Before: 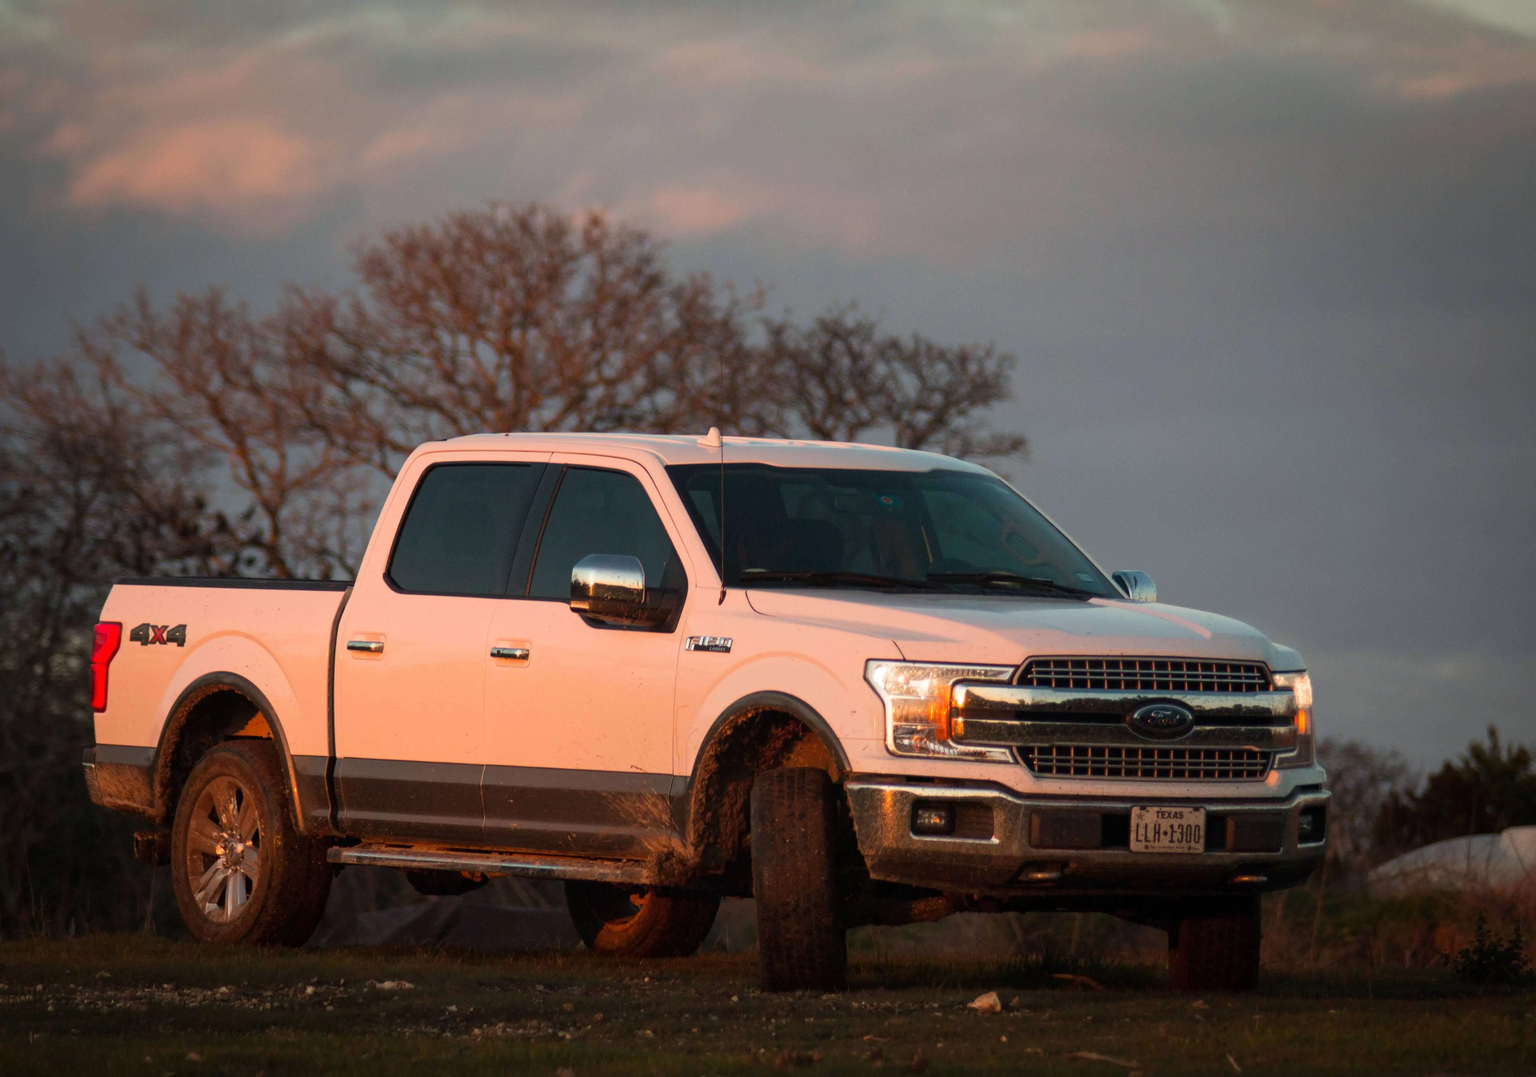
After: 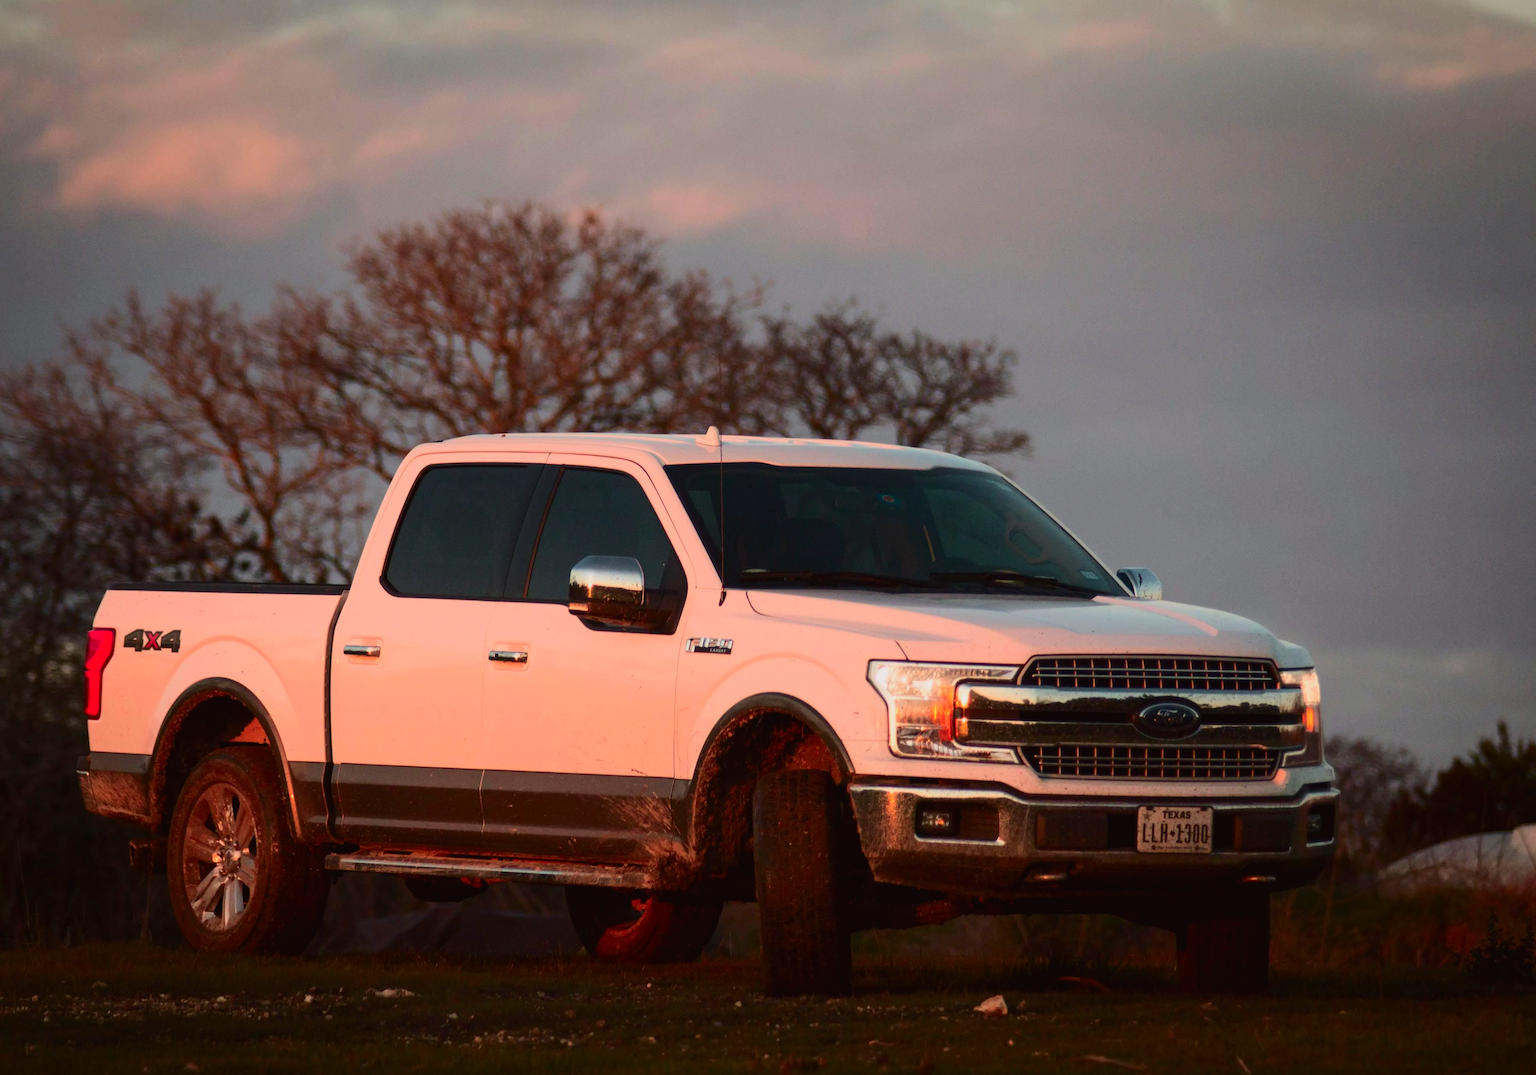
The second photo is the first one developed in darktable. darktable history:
color balance: mode lift, gamma, gain (sRGB), lift [0.97, 1, 1, 1], gamma [1.03, 1, 1, 1]
tone curve: curves: ch0 [(0, 0.019) (0.204, 0.162) (0.491, 0.519) (0.748, 0.765) (1, 0.919)]; ch1 [(0, 0) (0.179, 0.173) (0.322, 0.32) (0.442, 0.447) (0.496, 0.504) (0.566, 0.585) (0.761, 0.803) (1, 1)]; ch2 [(0, 0) (0.434, 0.447) (0.483, 0.487) (0.555, 0.563) (0.697, 0.68) (1, 1)], color space Lab, independent channels, preserve colors none
rotate and perspective: rotation -0.45°, automatic cropping original format, crop left 0.008, crop right 0.992, crop top 0.012, crop bottom 0.988
